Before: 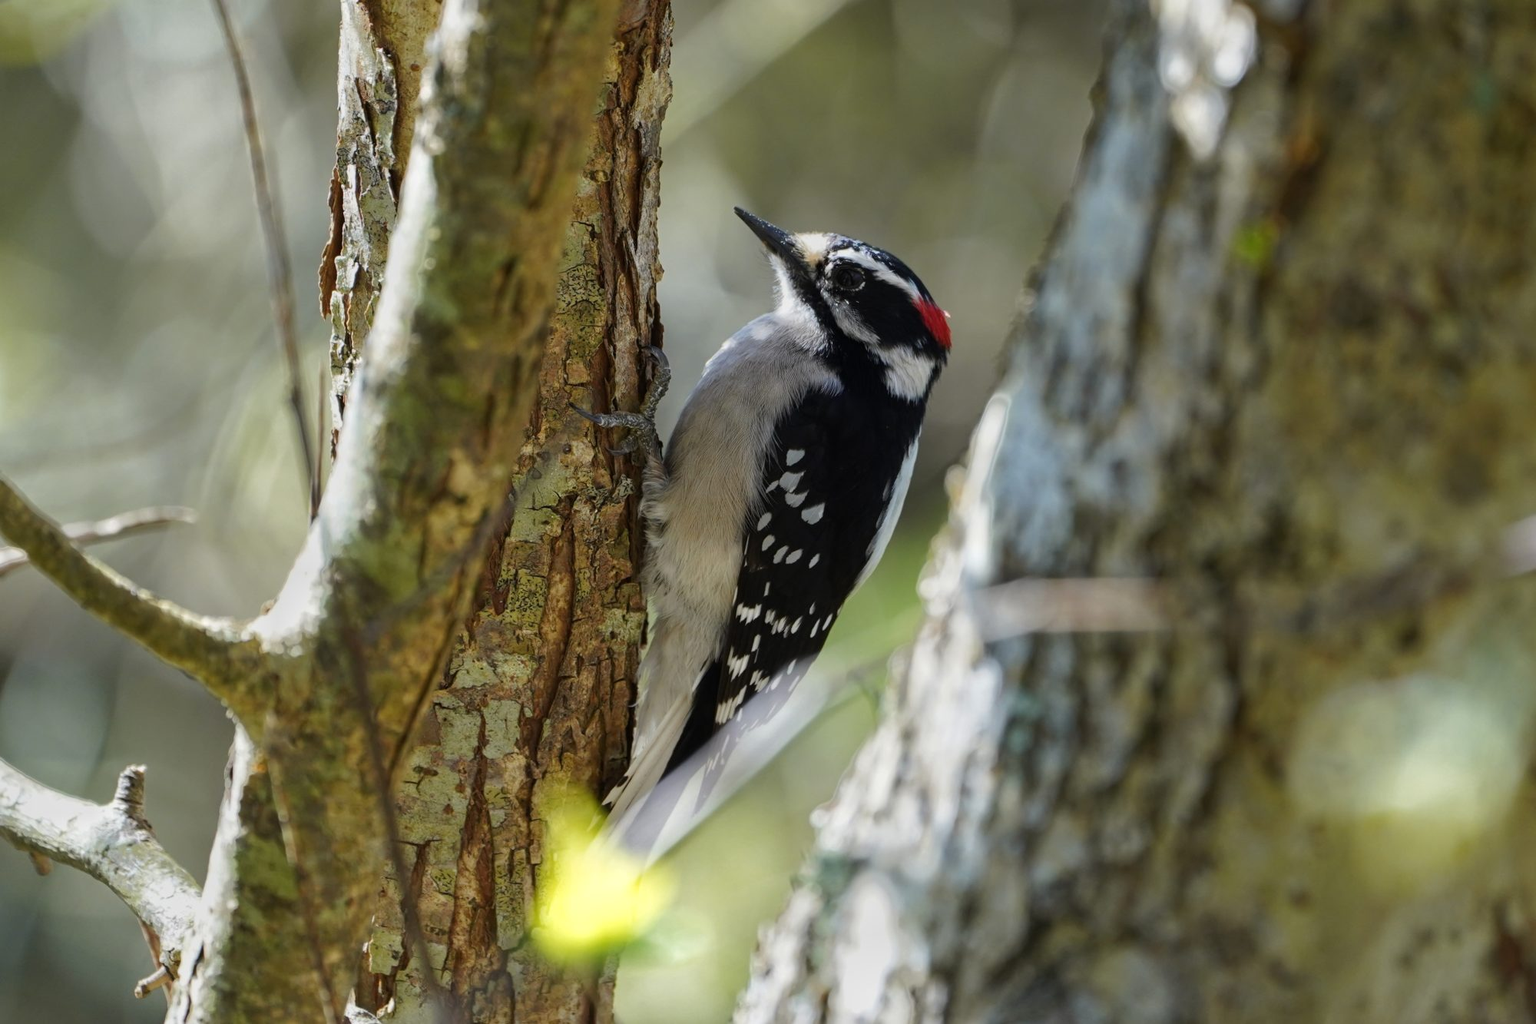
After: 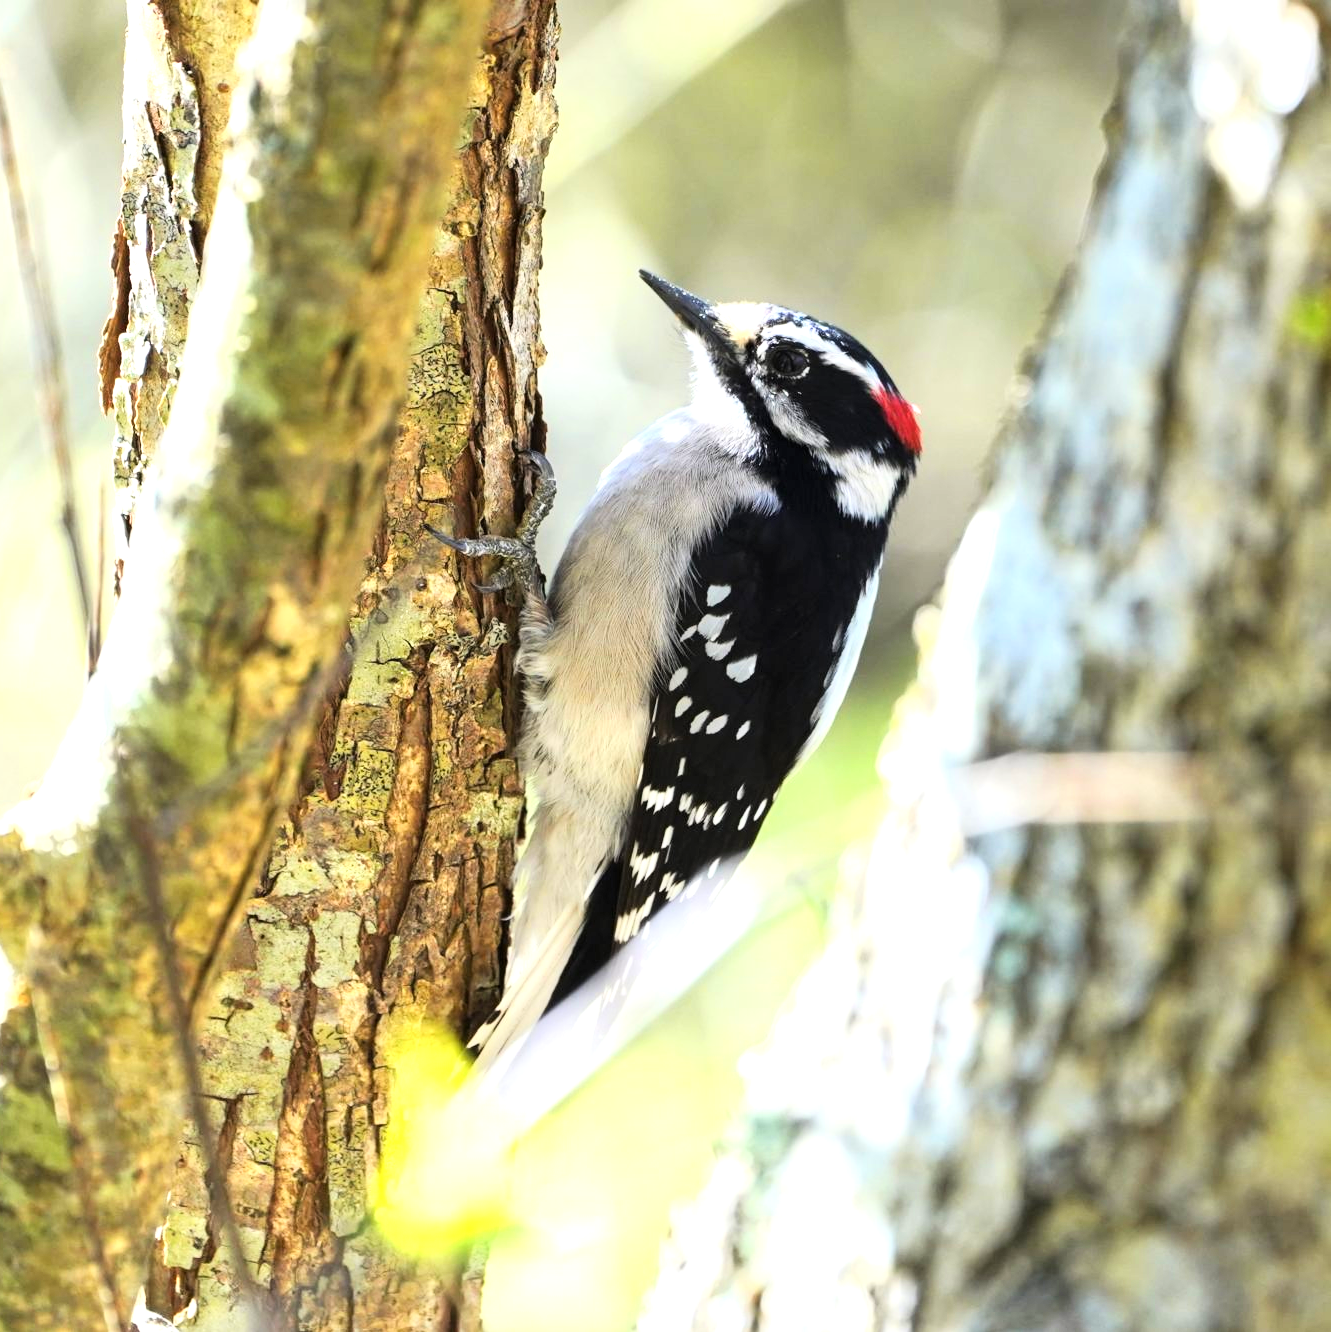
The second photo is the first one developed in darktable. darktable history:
crop and rotate: left 15.858%, right 17.568%
exposure: black level correction 0, exposure 1.365 EV, compensate highlight preservation false
tone curve: curves: ch0 [(0, 0) (0.004, 0.001) (0.02, 0.008) (0.218, 0.218) (0.664, 0.774) (0.832, 0.914) (1, 1)]
